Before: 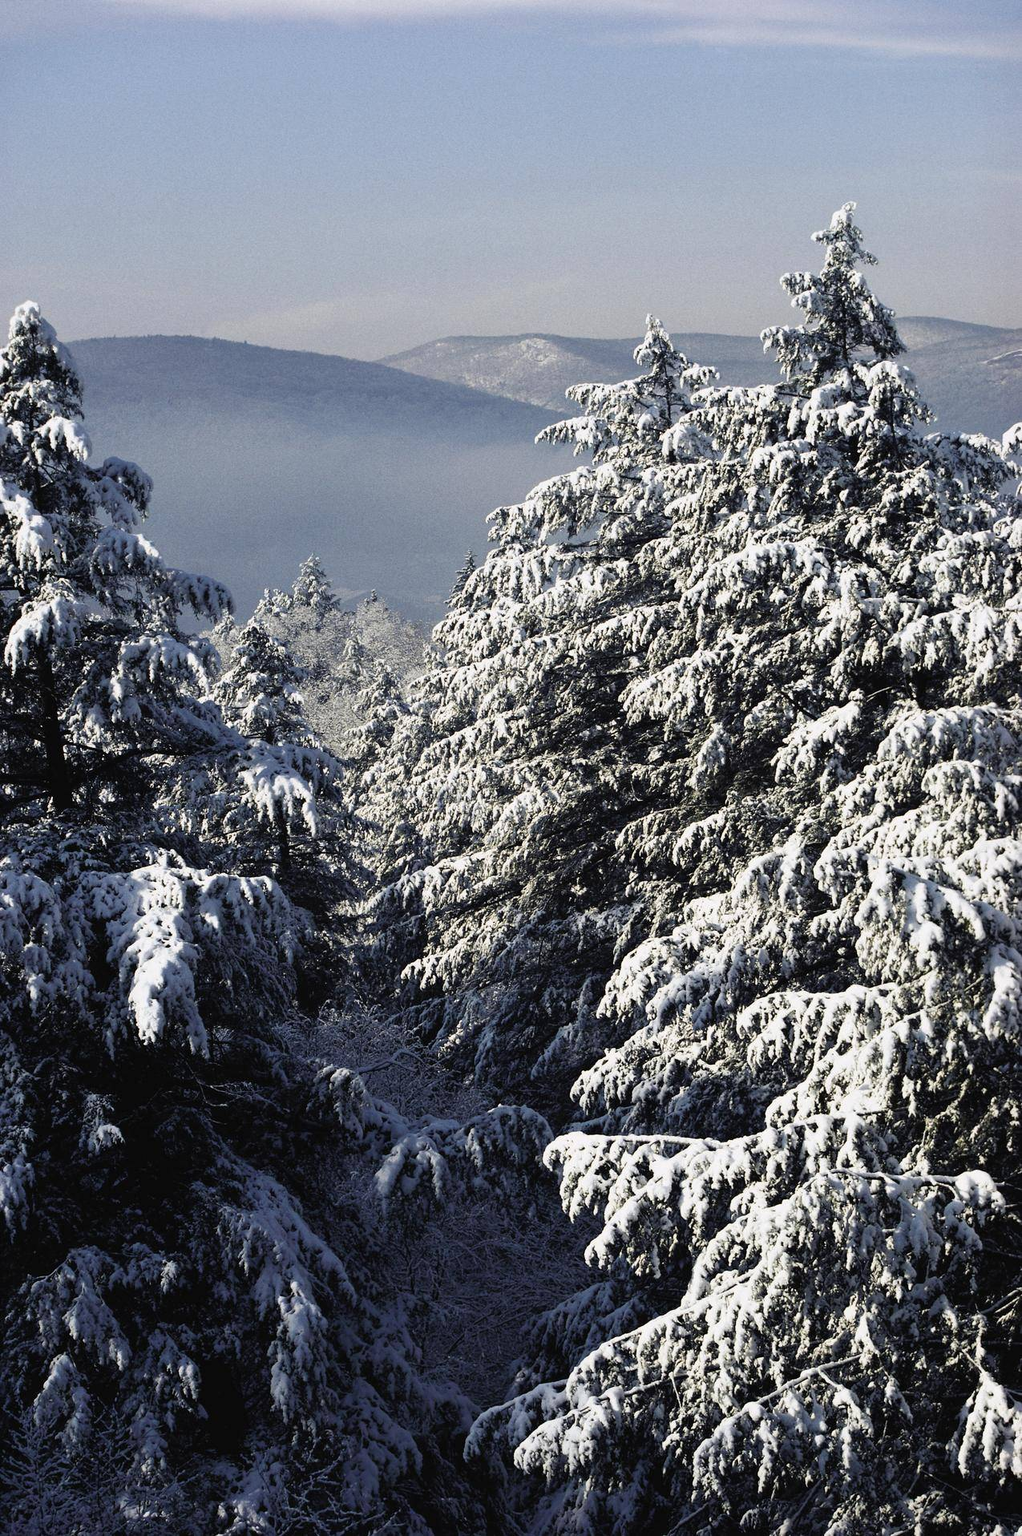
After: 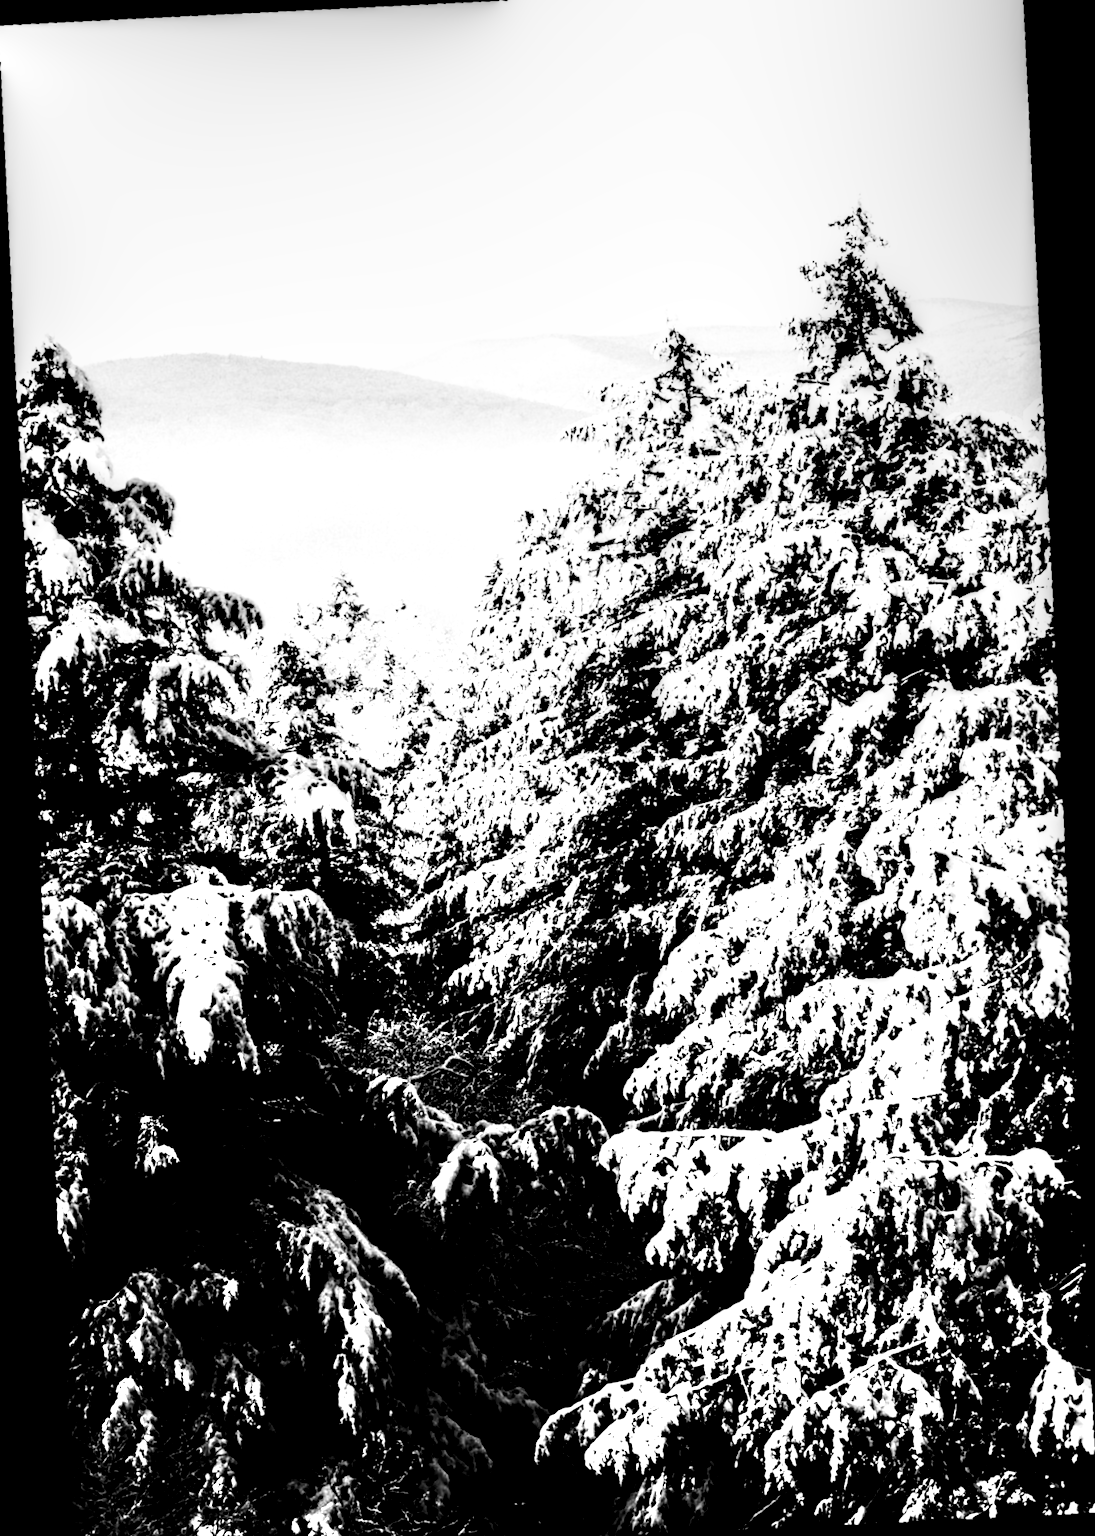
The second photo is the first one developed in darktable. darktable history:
rotate and perspective: rotation -5.2°, automatic cropping off
contrast brightness saturation: contrast 0.22, brightness -0.19, saturation 0.24
exposure: black level correction 0, exposure 1 EV, compensate exposure bias true, compensate highlight preservation false
crop and rotate: angle -2.38°
tone equalizer: -8 EV -0.75 EV, -7 EV -0.7 EV, -6 EV -0.6 EV, -5 EV -0.4 EV, -3 EV 0.4 EV, -2 EV 0.6 EV, -1 EV 0.7 EV, +0 EV 0.75 EV, edges refinement/feathering 500, mask exposure compensation -1.57 EV, preserve details no
local contrast: shadows 185%, detail 225%
lowpass: radius 0.76, contrast 1.56, saturation 0, unbound 0
base curve: curves: ch0 [(0, 0) (0.028, 0.03) (0.121, 0.232) (0.46, 0.748) (0.859, 0.968) (1, 1)], preserve colors none
